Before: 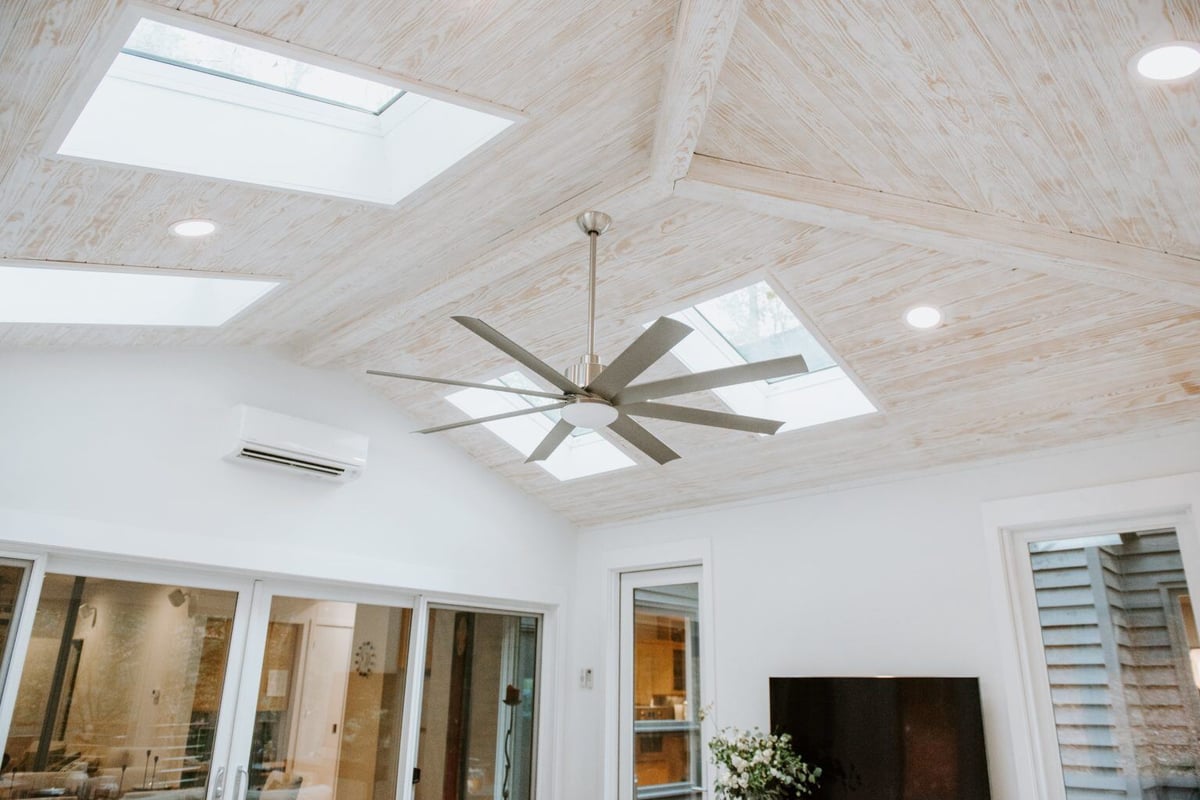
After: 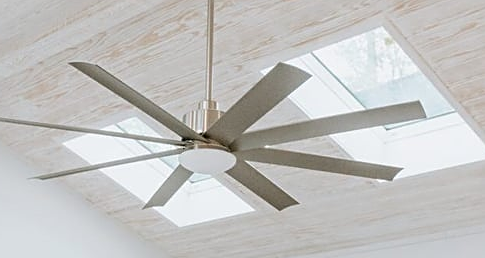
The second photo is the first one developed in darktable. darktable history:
crop: left 31.866%, top 31.841%, right 27.675%, bottom 35.868%
sharpen: on, module defaults
